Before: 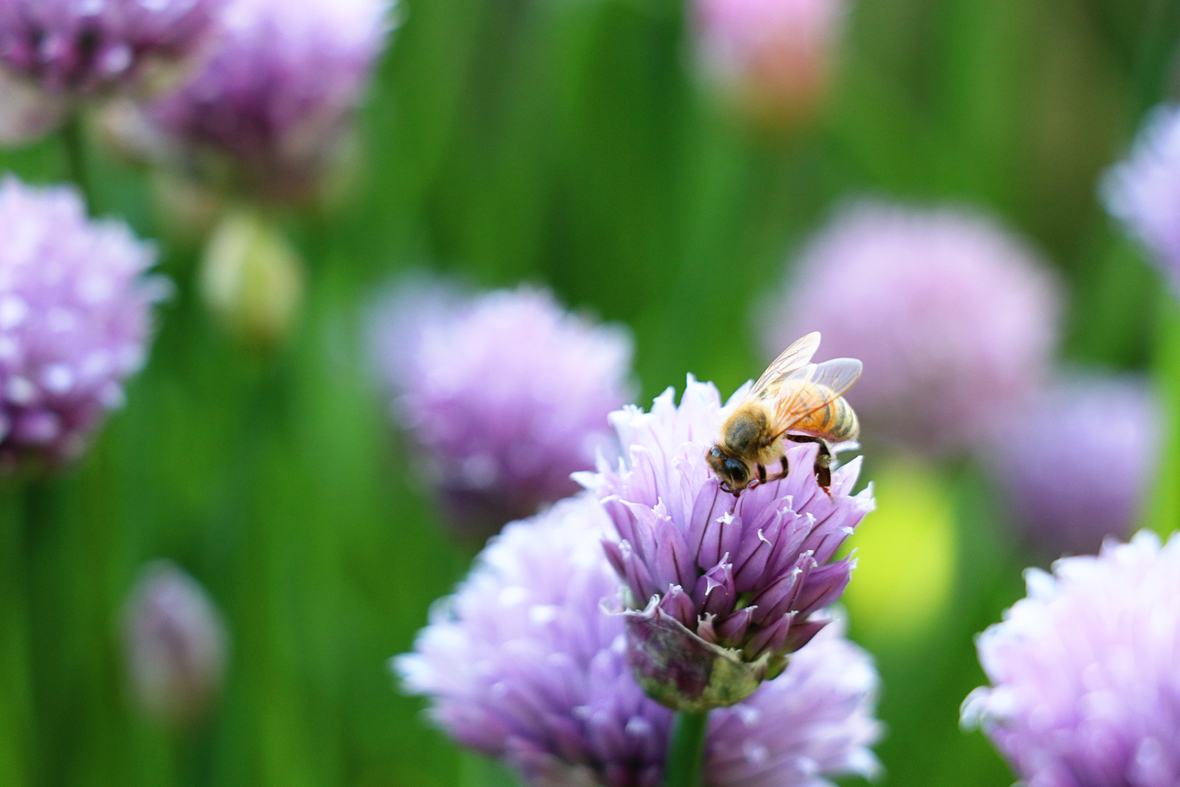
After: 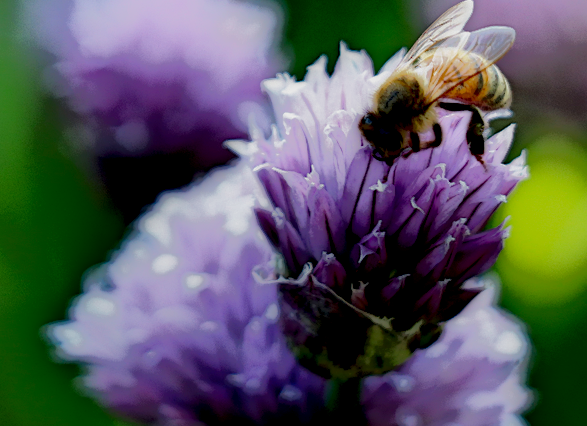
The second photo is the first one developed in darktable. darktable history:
crop: left 29.419%, top 42.278%, right 20.792%, bottom 3.5%
local contrast: highlights 4%, shadows 241%, detail 164%, midtone range 0.006
